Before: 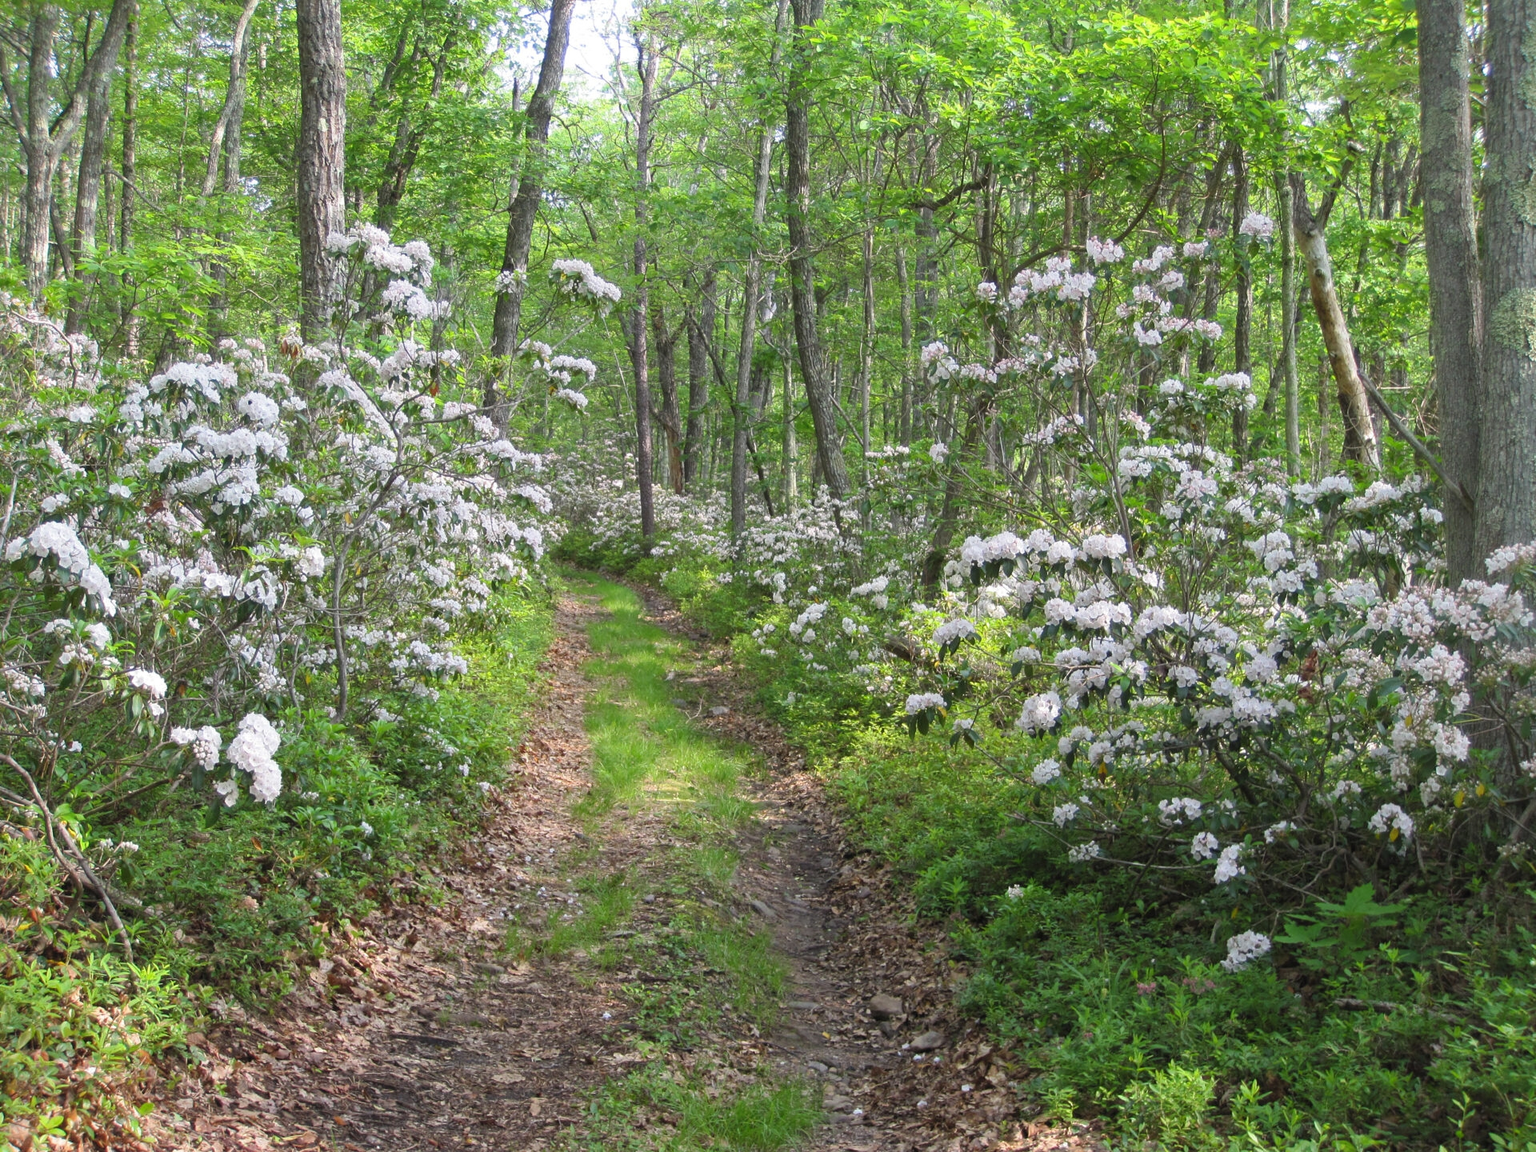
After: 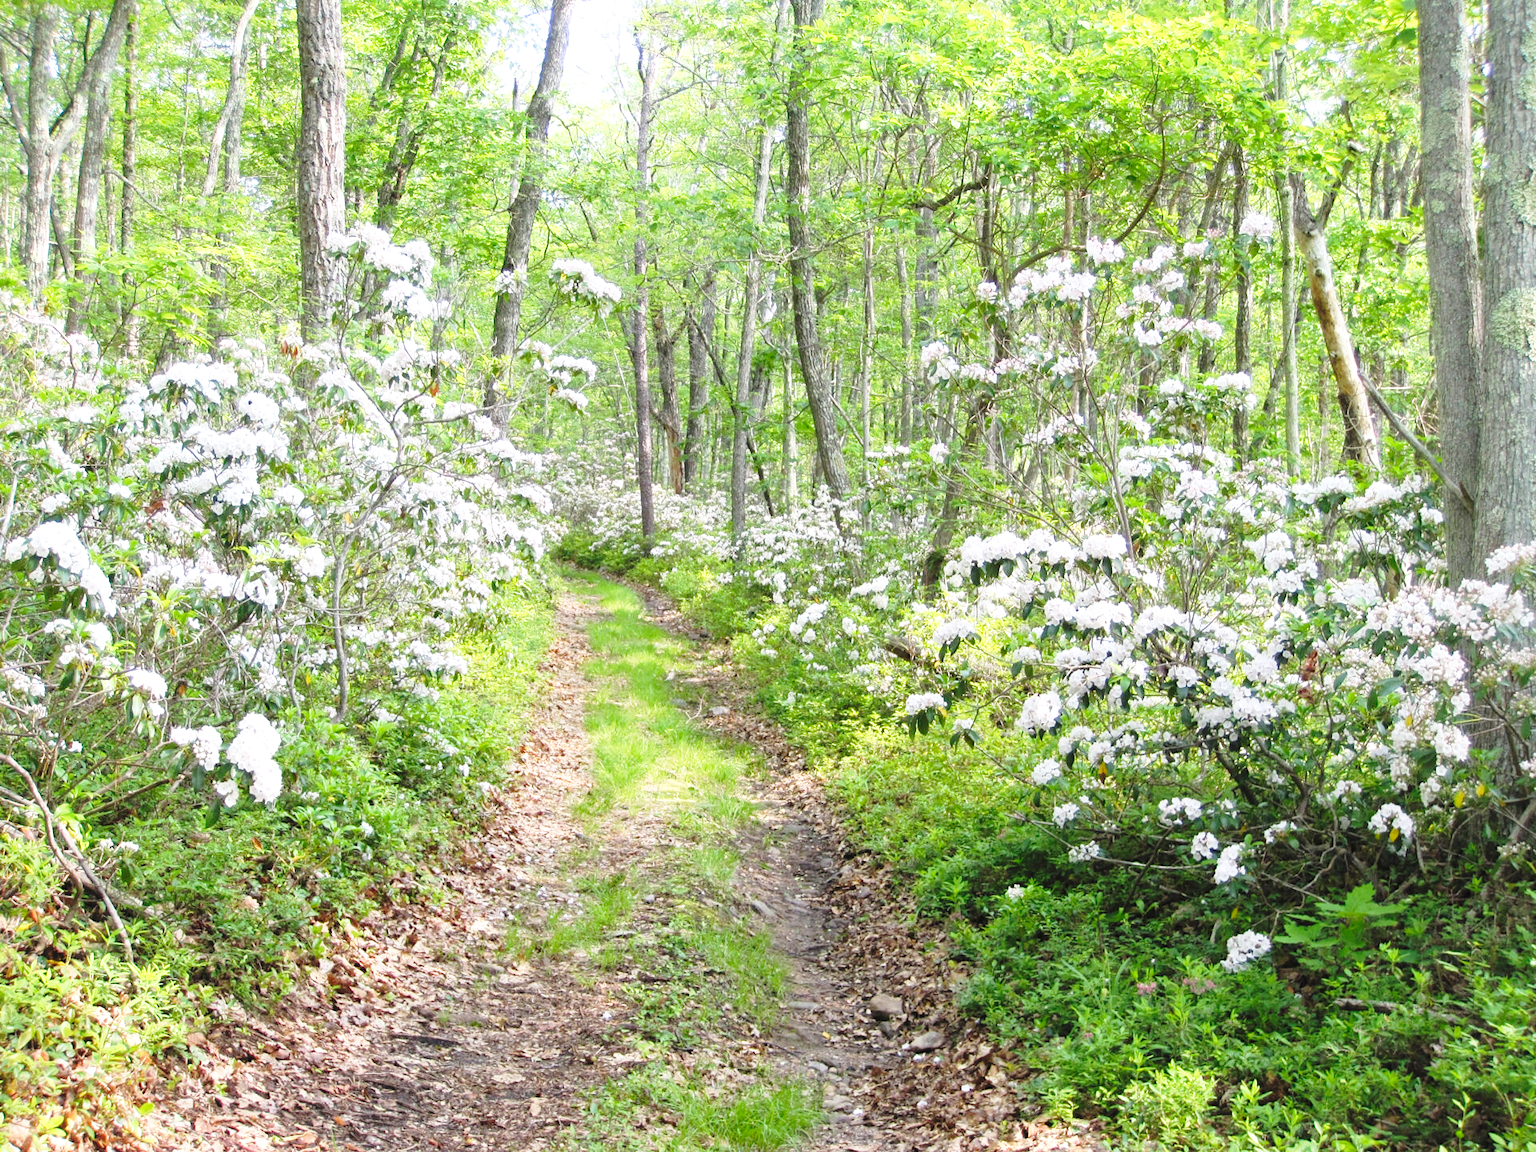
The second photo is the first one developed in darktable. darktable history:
base curve: curves: ch0 [(0, 0) (0.028, 0.03) (0.121, 0.232) (0.46, 0.748) (0.859, 0.968) (1, 1)], preserve colors none
exposure: black level correction 0.001, exposure 0.5 EV, compensate exposure bias true, compensate highlight preservation false
